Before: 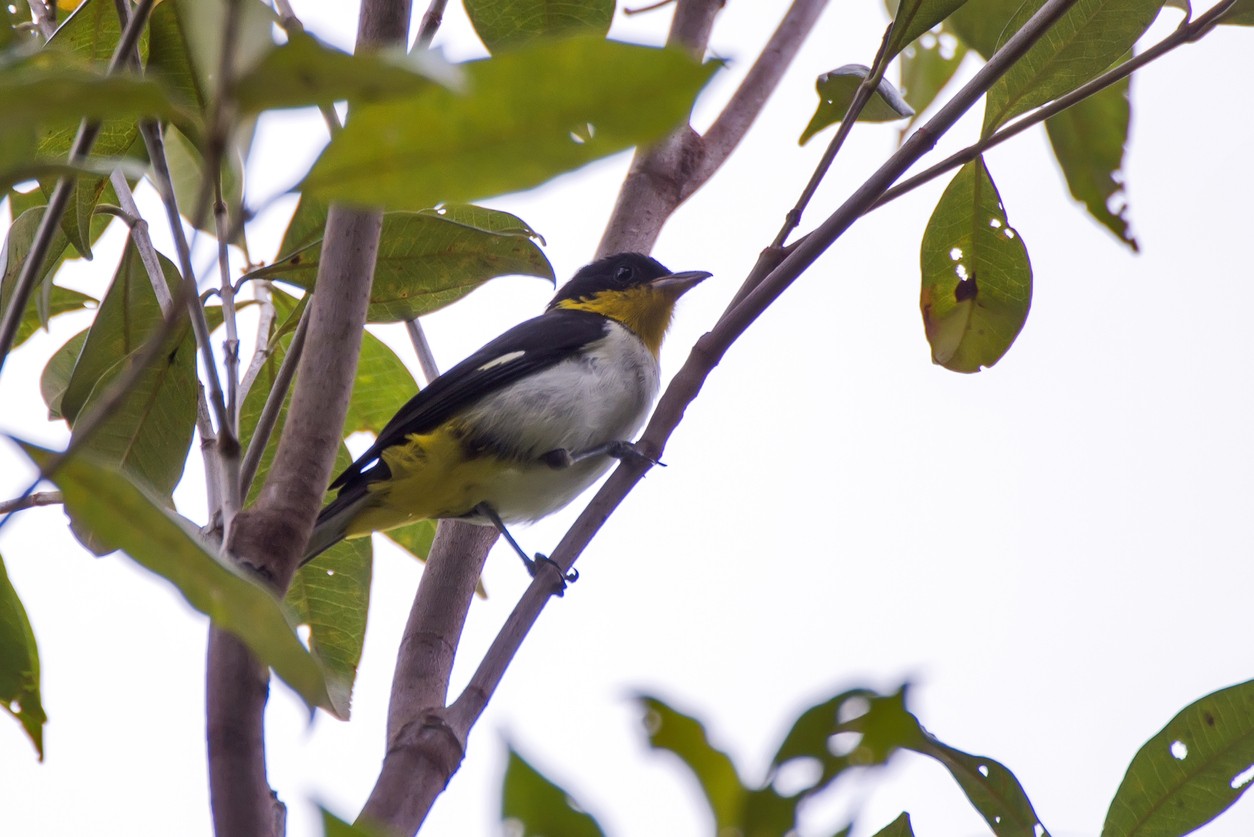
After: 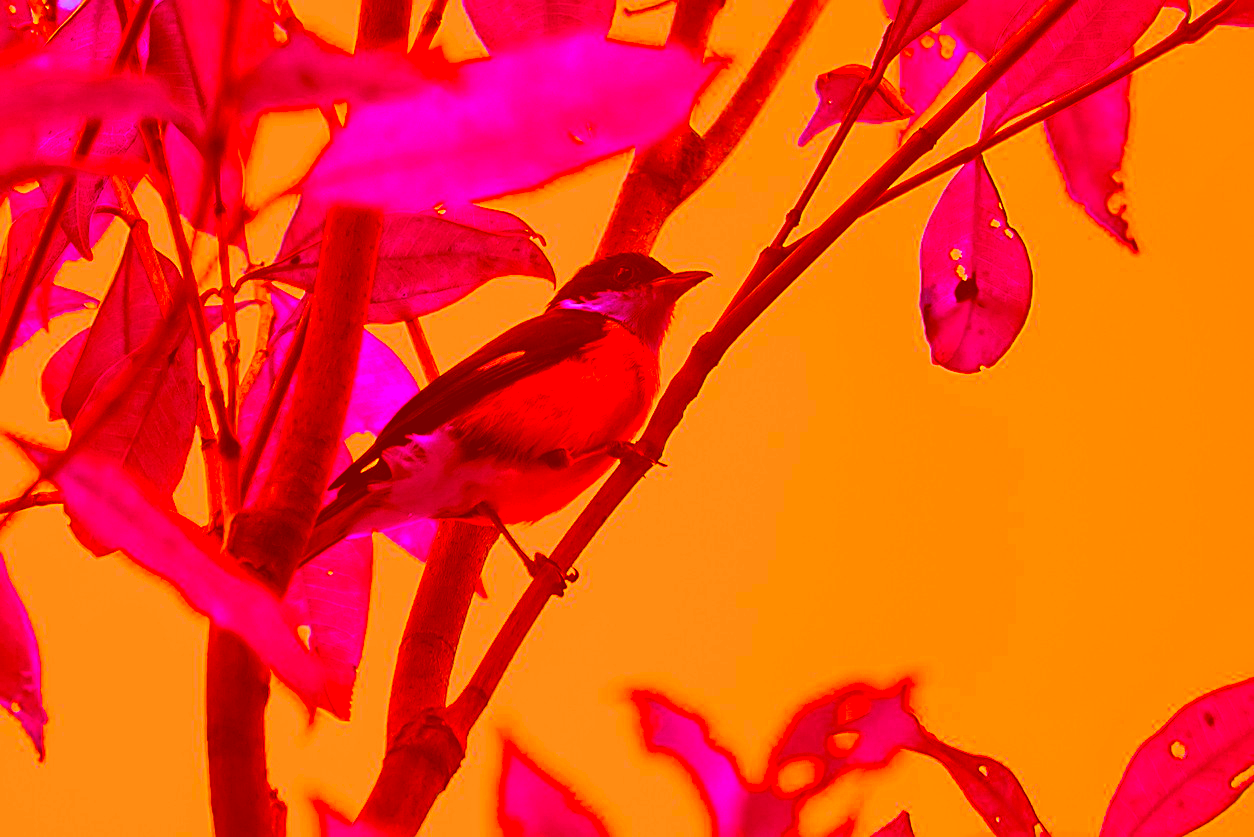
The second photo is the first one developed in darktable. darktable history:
color correction: highlights a* -39.58, highlights b* -39.64, shadows a* -39.45, shadows b* -39.81, saturation -2.95
levels: levels [0.062, 0.494, 0.925]
sharpen: on, module defaults
